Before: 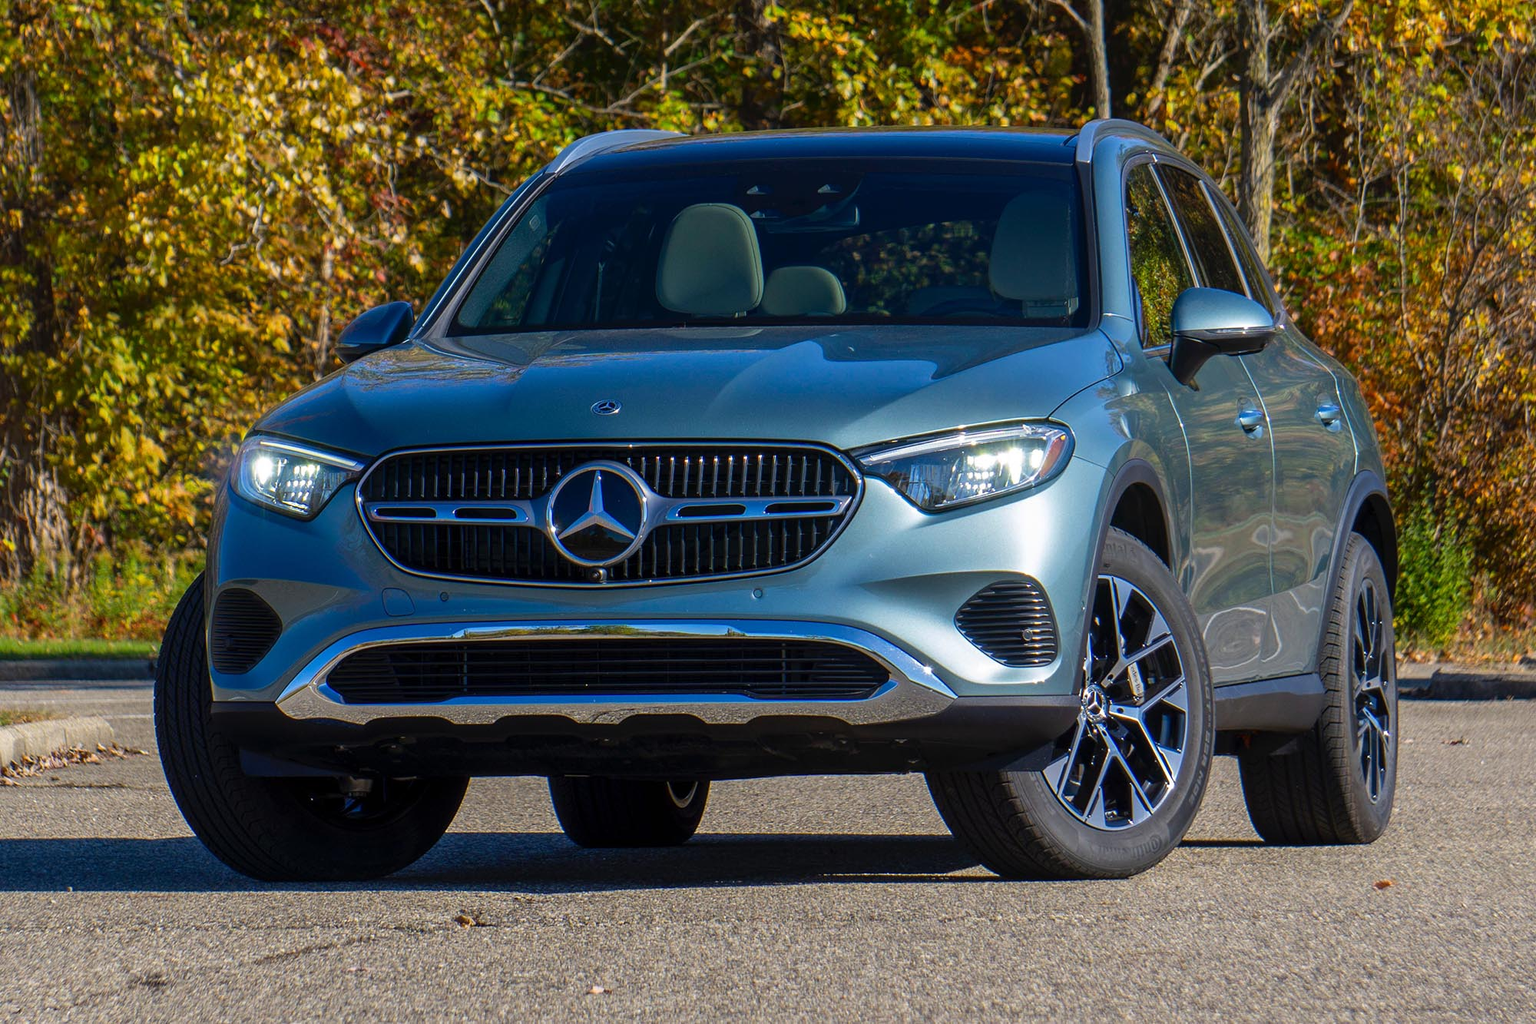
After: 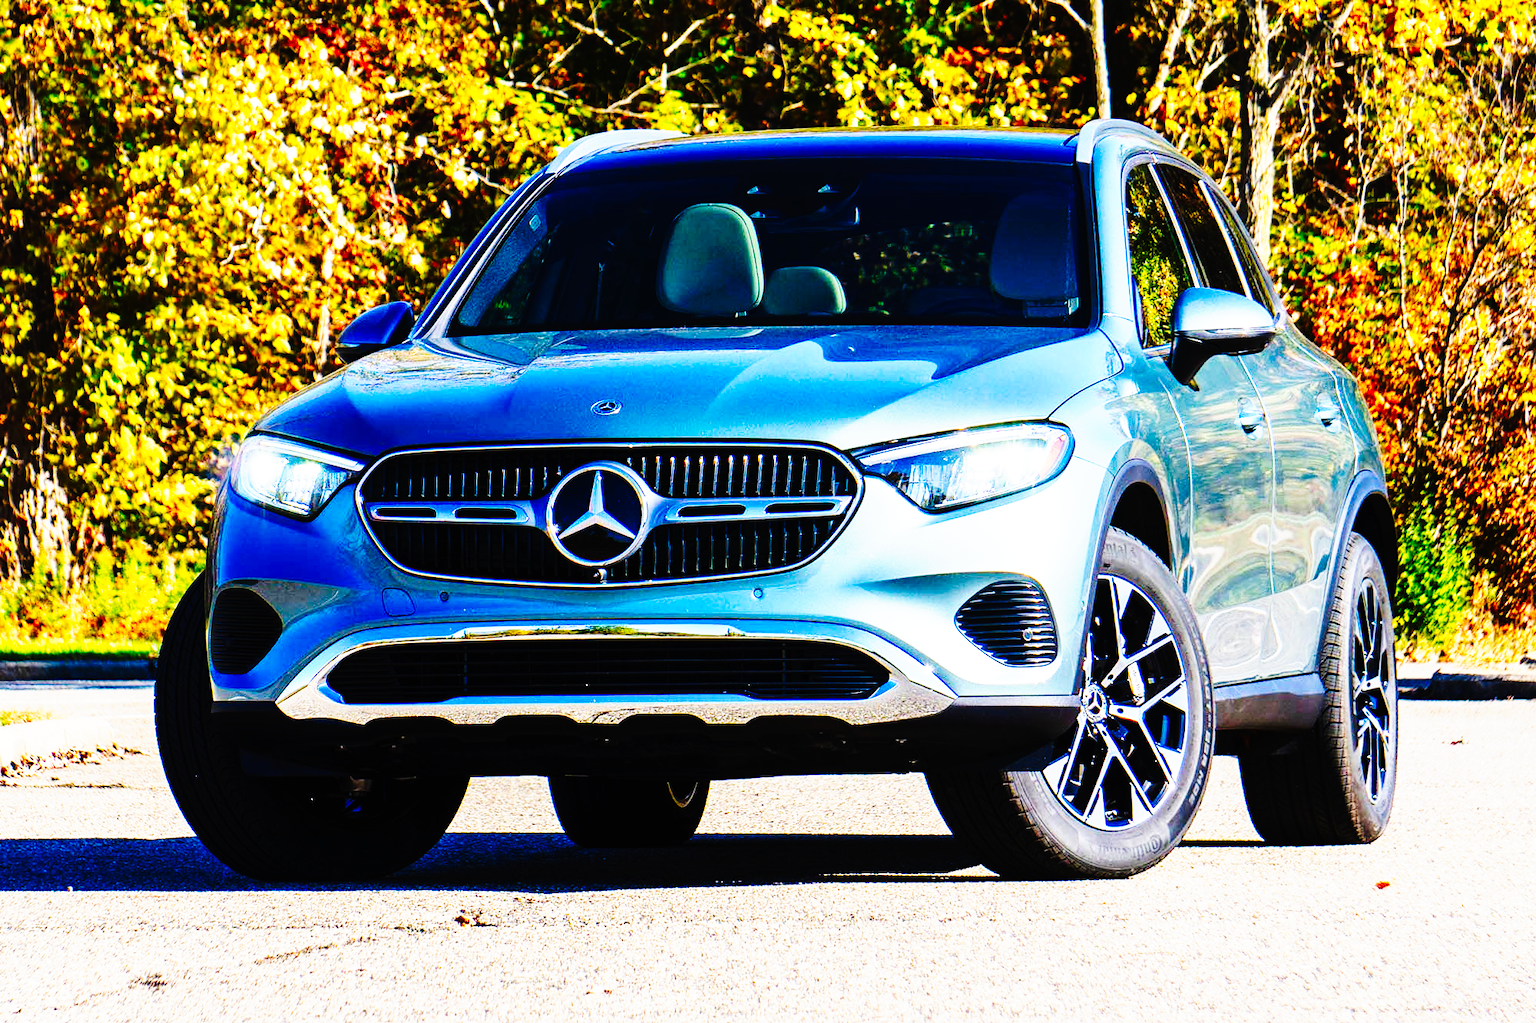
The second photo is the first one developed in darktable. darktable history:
exposure: black level correction 0, exposure 0.5 EV, compensate highlight preservation false
base curve: curves: ch0 [(0, 0) (0.028, 0.03) (0.121, 0.232) (0.46, 0.748) (0.859, 0.968) (1, 1)], preserve colors none
tone curve: curves: ch0 [(0, 0) (0.003, 0.004) (0.011, 0.006) (0.025, 0.008) (0.044, 0.012) (0.069, 0.017) (0.1, 0.021) (0.136, 0.029) (0.177, 0.043) (0.224, 0.062) (0.277, 0.108) (0.335, 0.166) (0.399, 0.301) (0.468, 0.467) (0.543, 0.64) (0.623, 0.803) (0.709, 0.908) (0.801, 0.969) (0.898, 0.988) (1, 1)], preserve colors none
